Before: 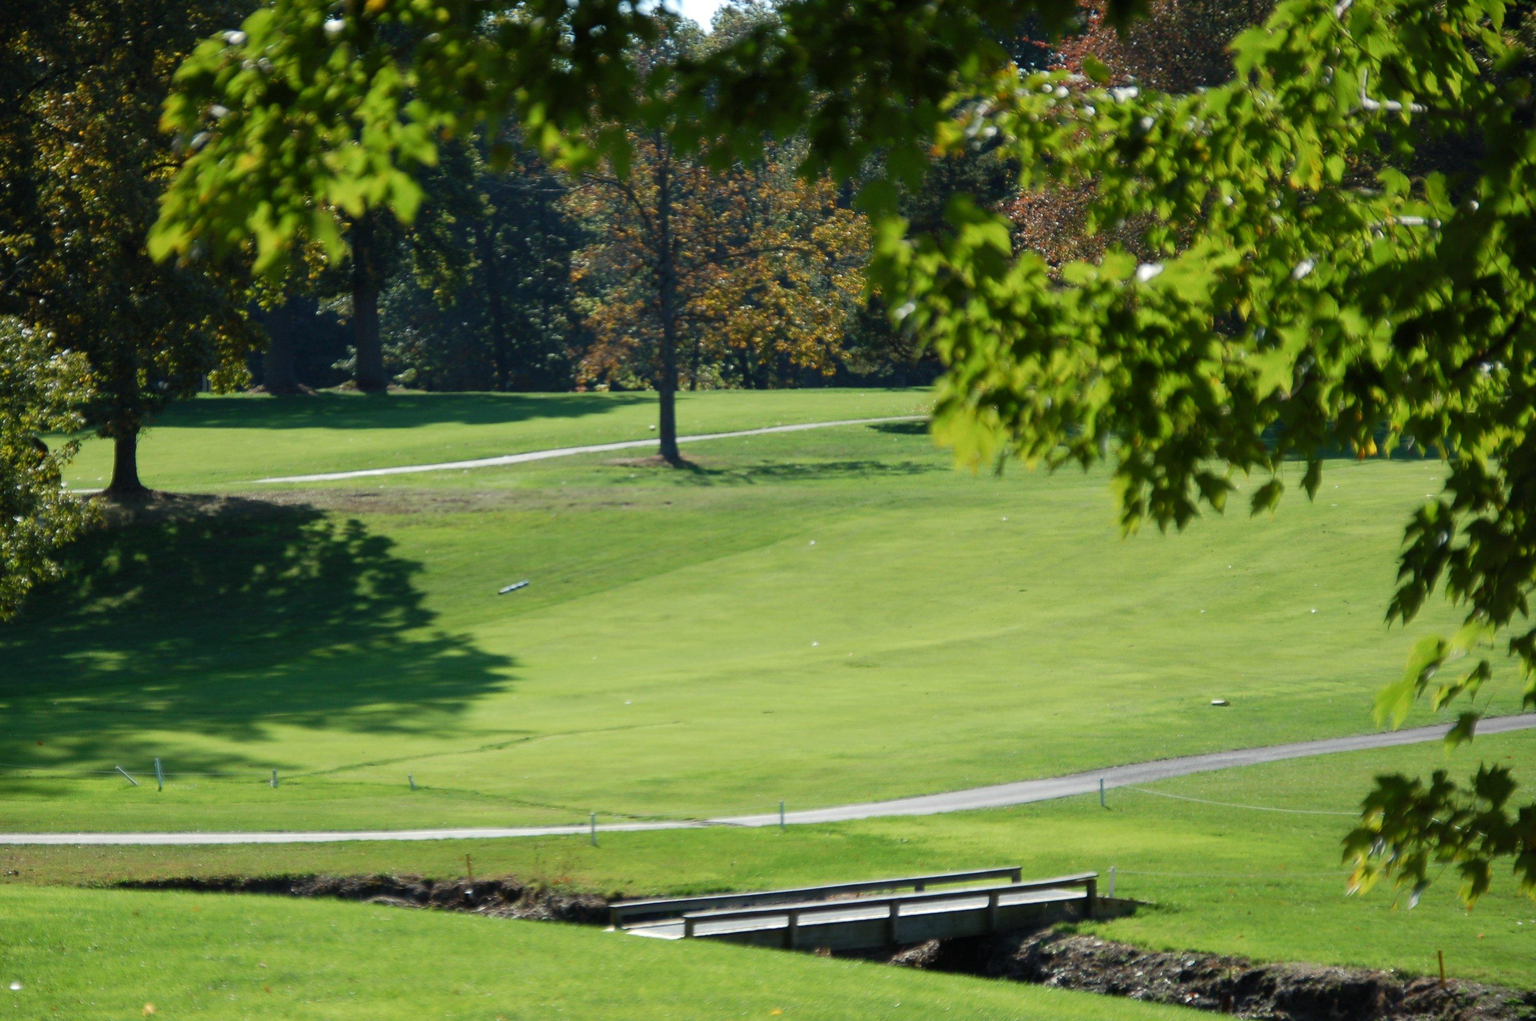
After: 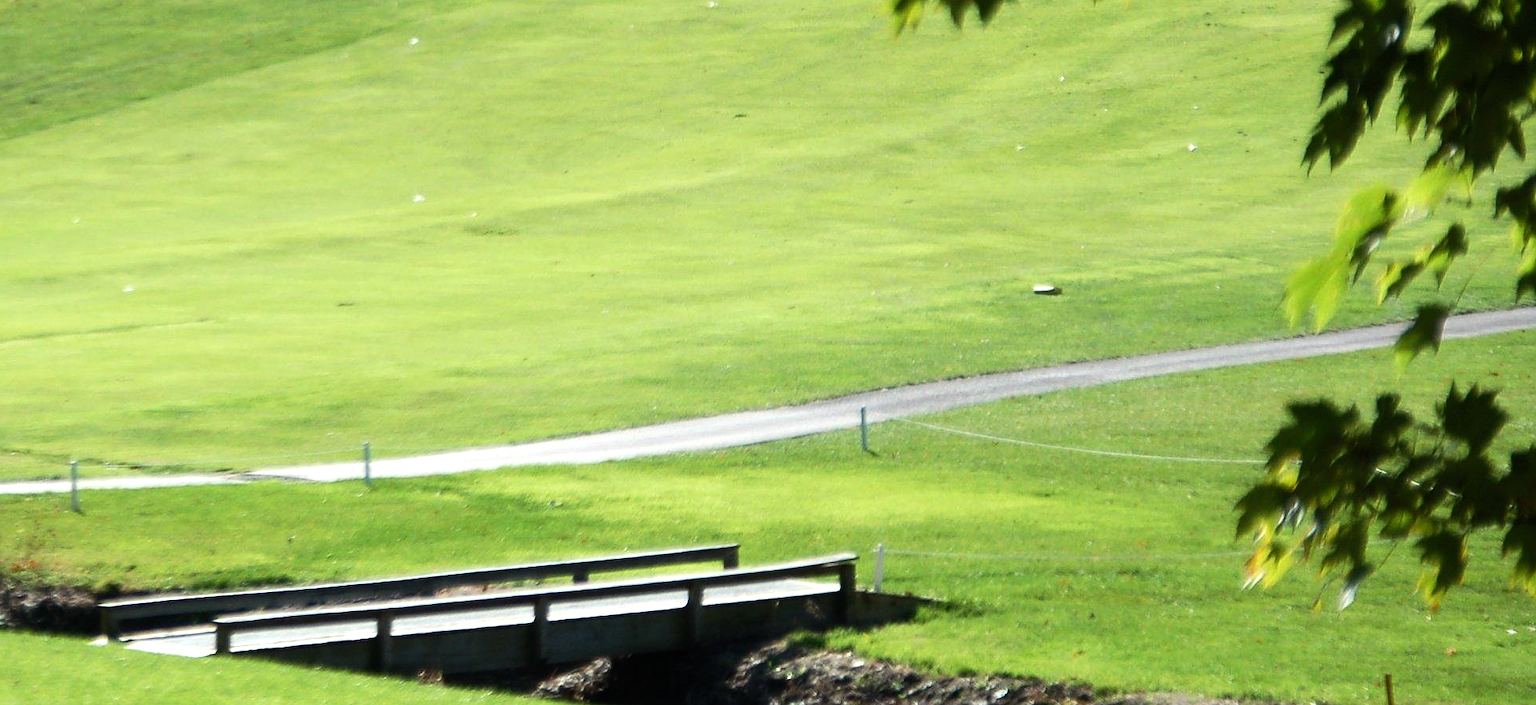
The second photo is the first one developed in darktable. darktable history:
crop and rotate: left 35.522%, top 50.595%, bottom 4.853%
tone equalizer: -8 EV -0.786 EV, -7 EV -0.705 EV, -6 EV -0.609 EV, -5 EV -0.408 EV, -3 EV 0.404 EV, -2 EV 0.6 EV, -1 EV 0.686 EV, +0 EV 0.781 EV, edges refinement/feathering 500, mask exposure compensation -1.57 EV, preserve details no
sharpen: radius 1.296, amount 0.302, threshold 0.138
